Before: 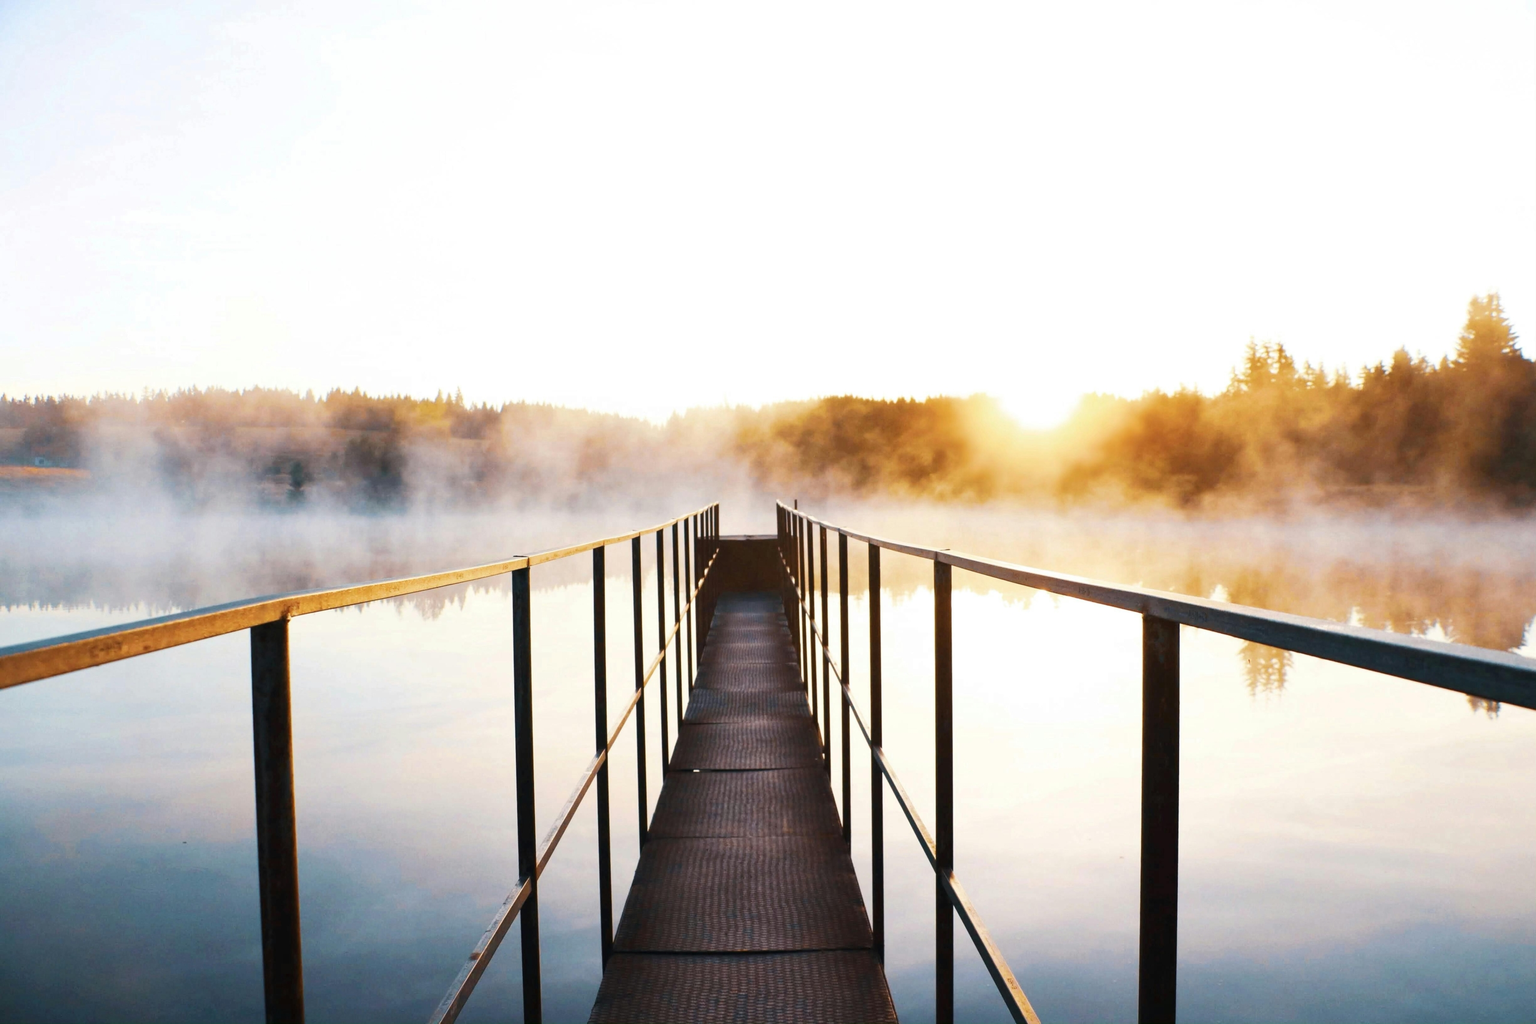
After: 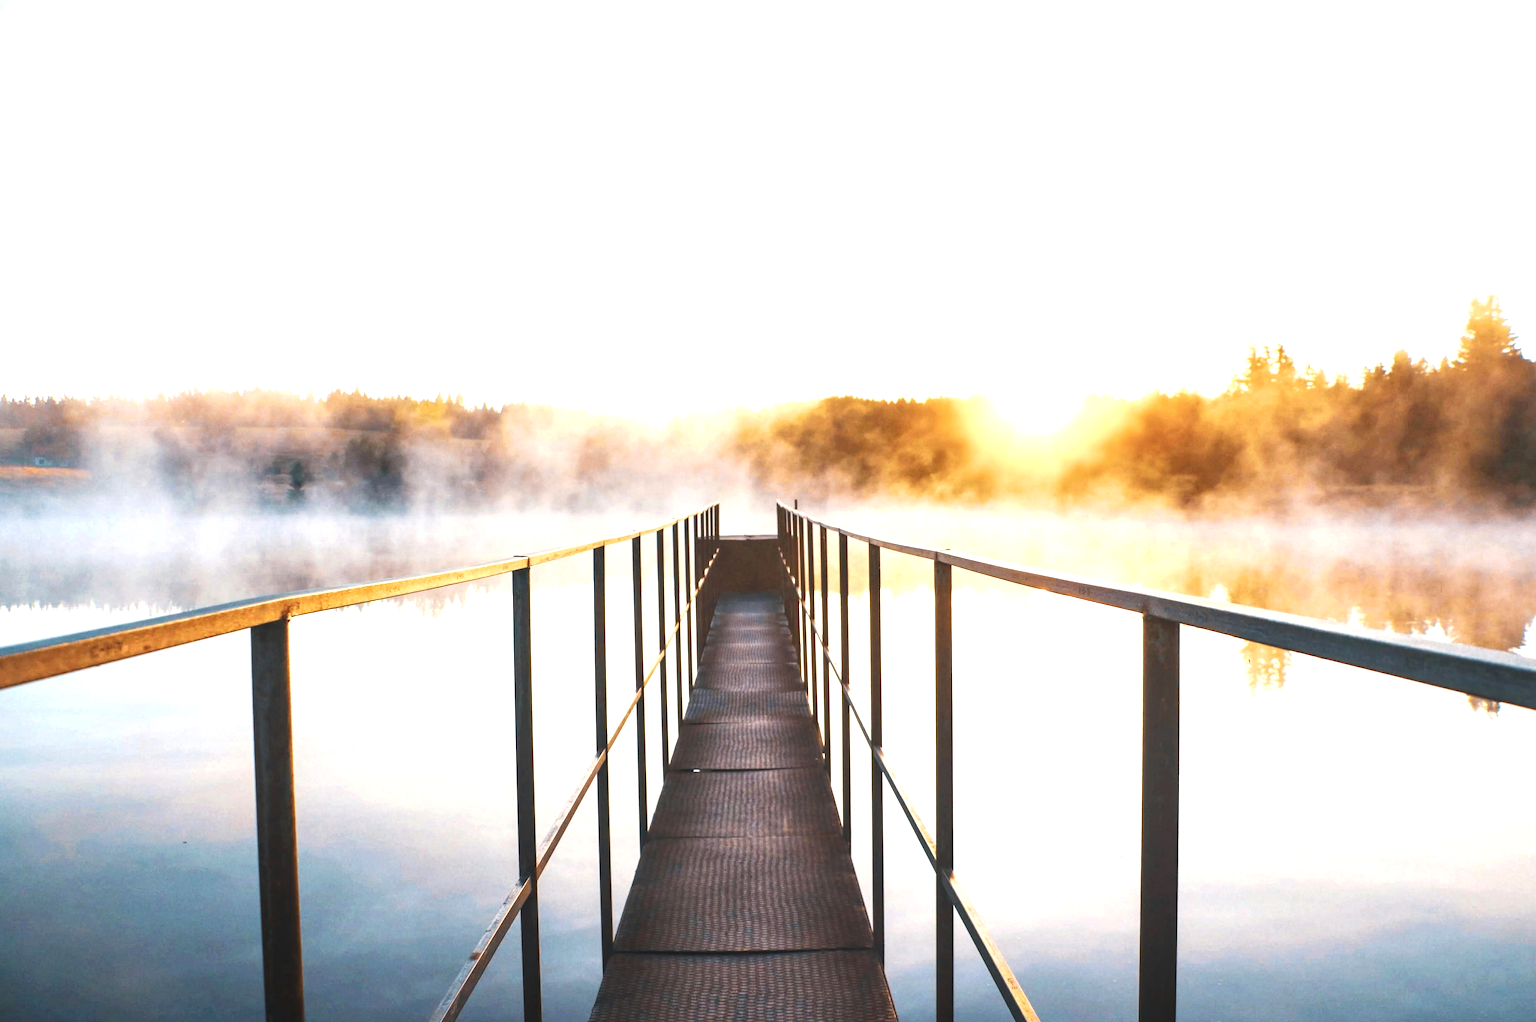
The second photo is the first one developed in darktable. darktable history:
crop: bottom 0.065%
local contrast: on, module defaults
exposure: black level correction -0.005, exposure 0.617 EV, compensate exposure bias true, compensate highlight preservation false
